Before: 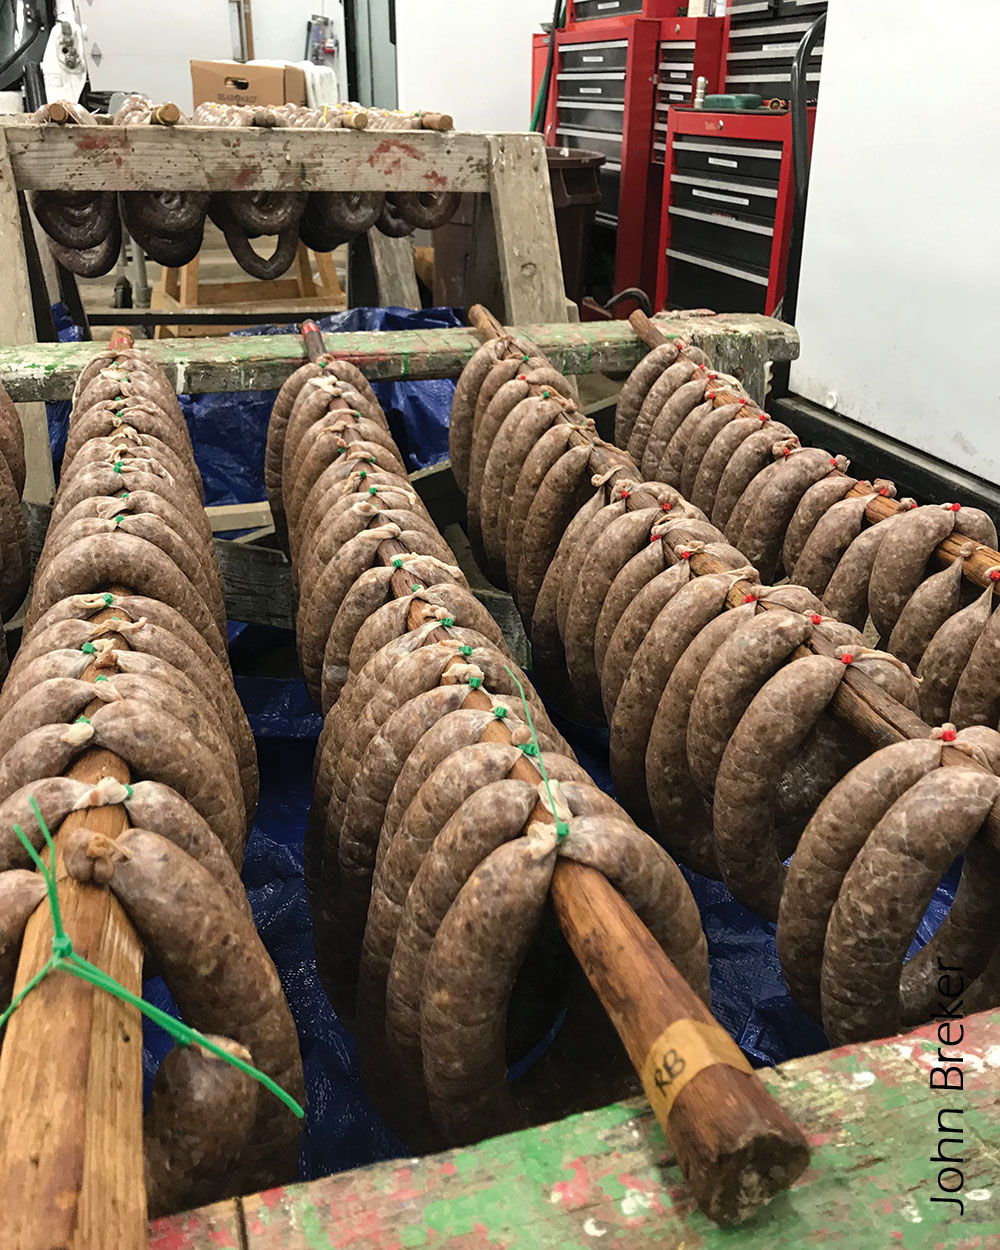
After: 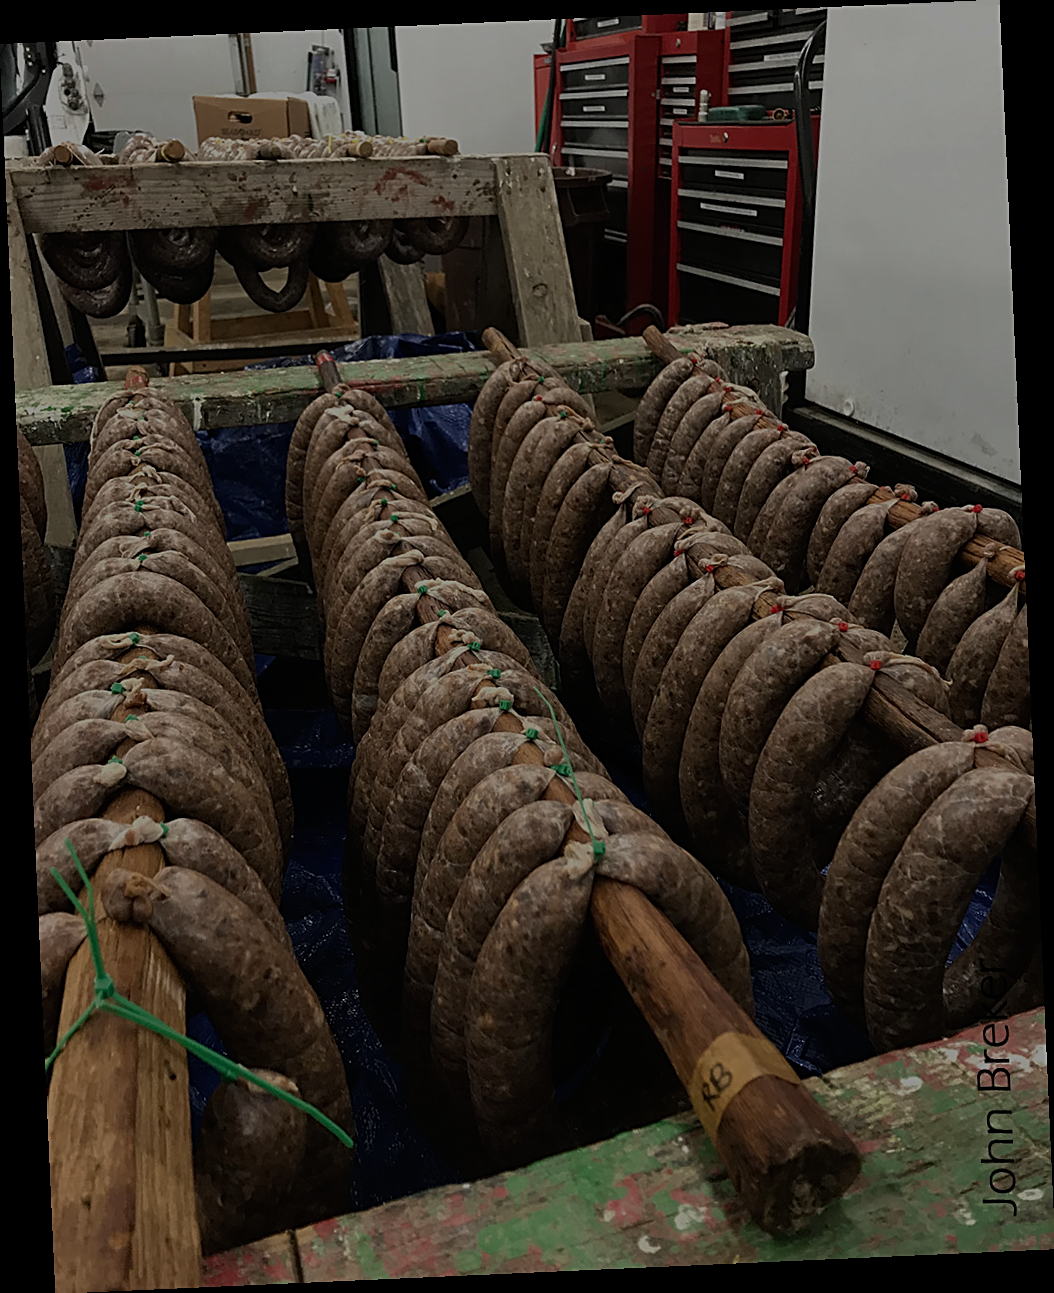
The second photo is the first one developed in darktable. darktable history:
tone equalizer: -8 EV -0.417 EV, -7 EV -0.389 EV, -6 EV -0.333 EV, -5 EV -0.222 EV, -3 EV 0.222 EV, -2 EV 0.333 EV, -1 EV 0.389 EV, +0 EV 0.417 EV, edges refinement/feathering 500, mask exposure compensation -1.57 EV, preserve details no
sharpen: on, module defaults
exposure: exposure -2.002 EV, compensate highlight preservation false
rotate and perspective: rotation -2.56°, automatic cropping off
